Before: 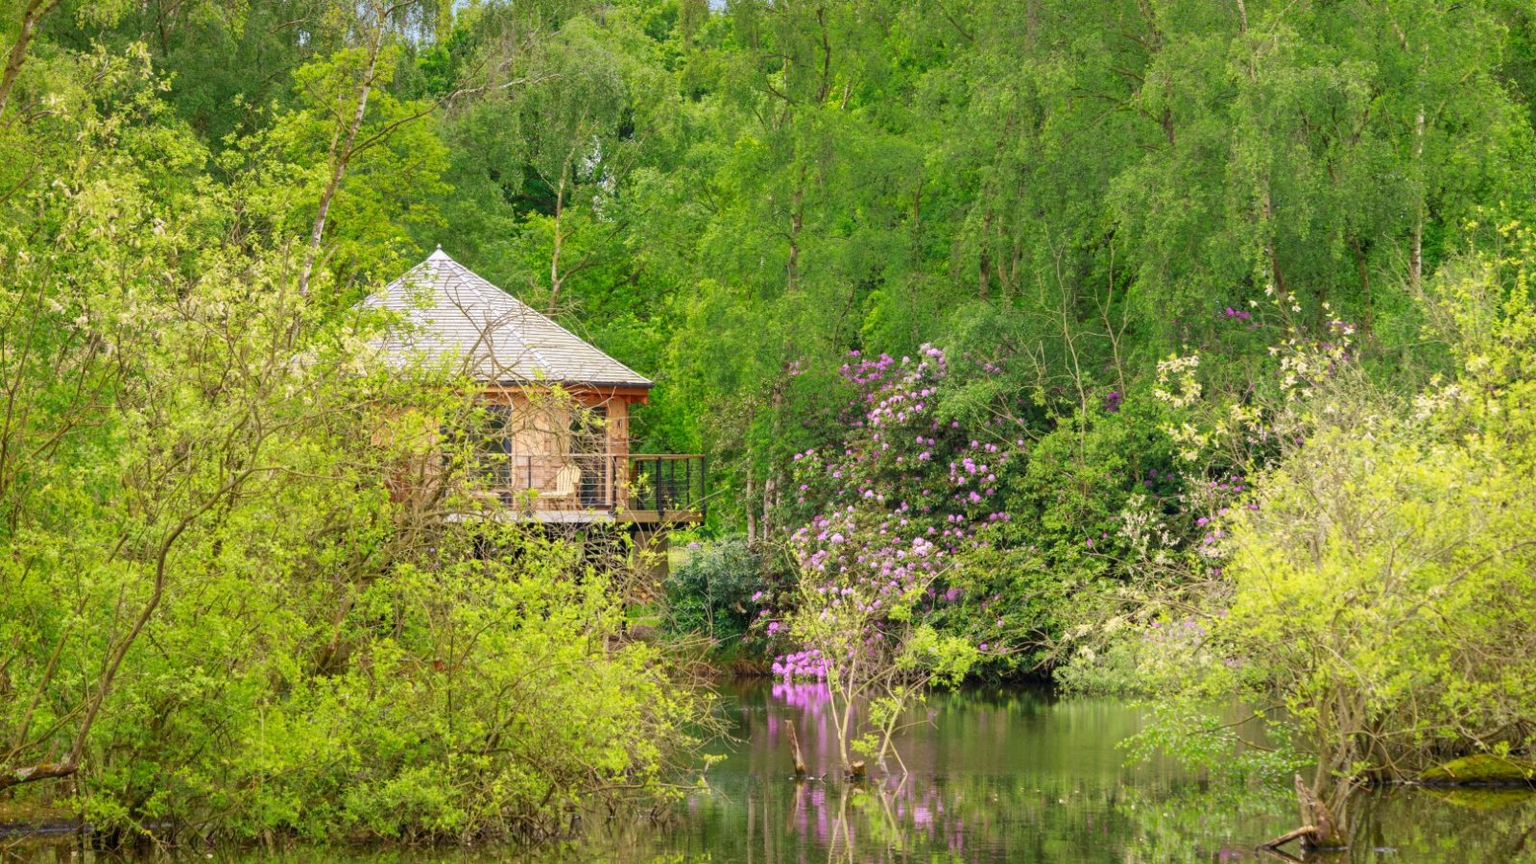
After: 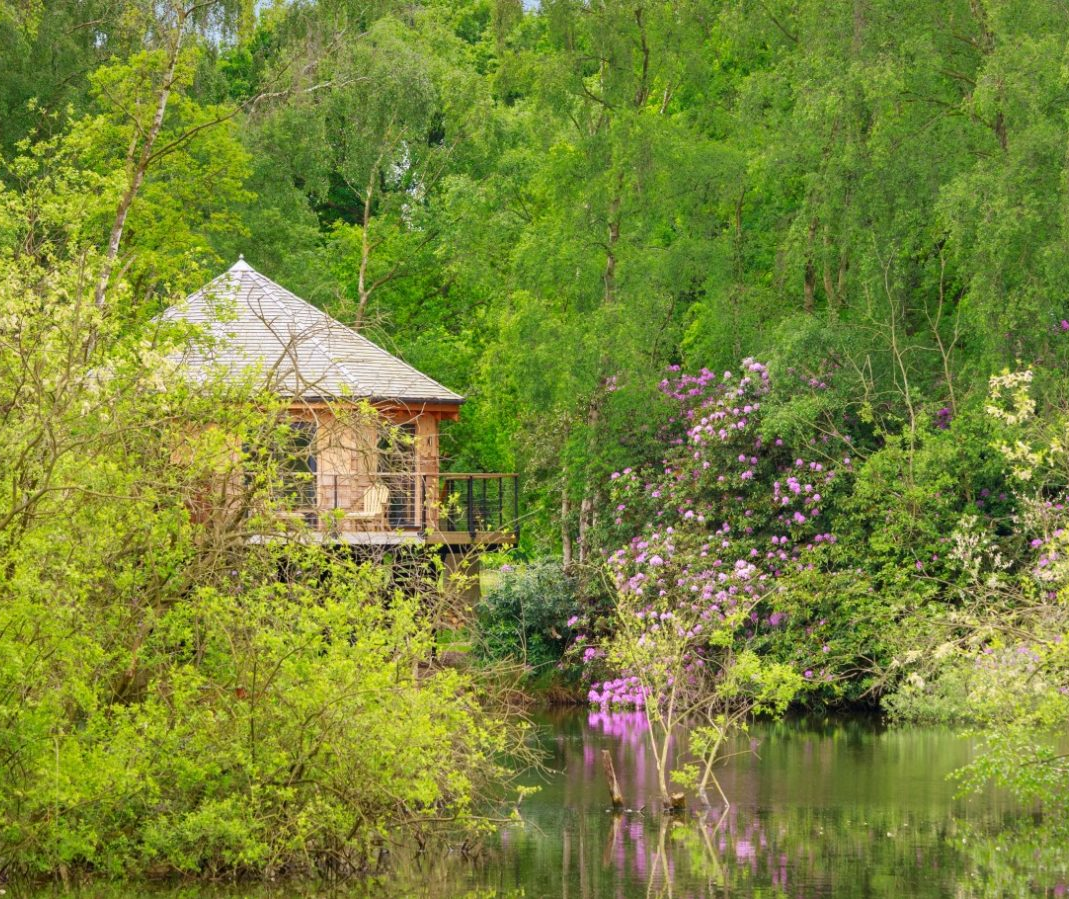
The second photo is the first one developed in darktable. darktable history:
crop and rotate: left 13.564%, right 19.614%
